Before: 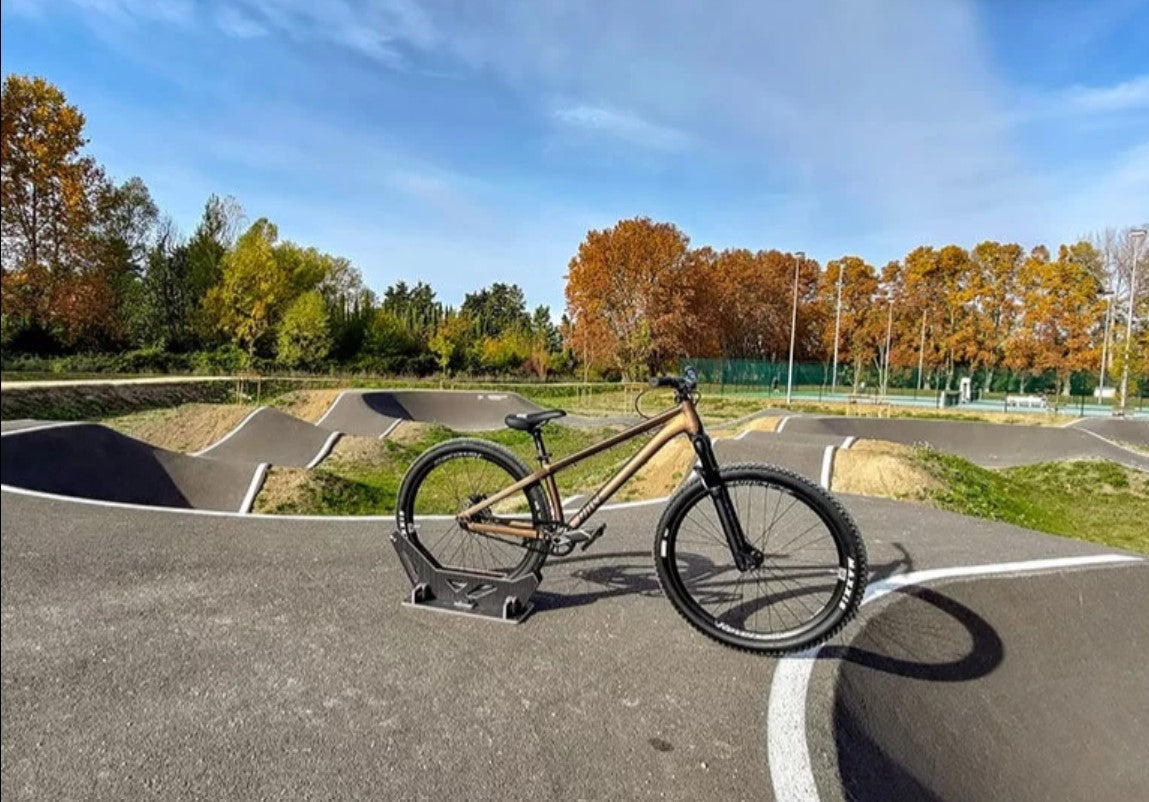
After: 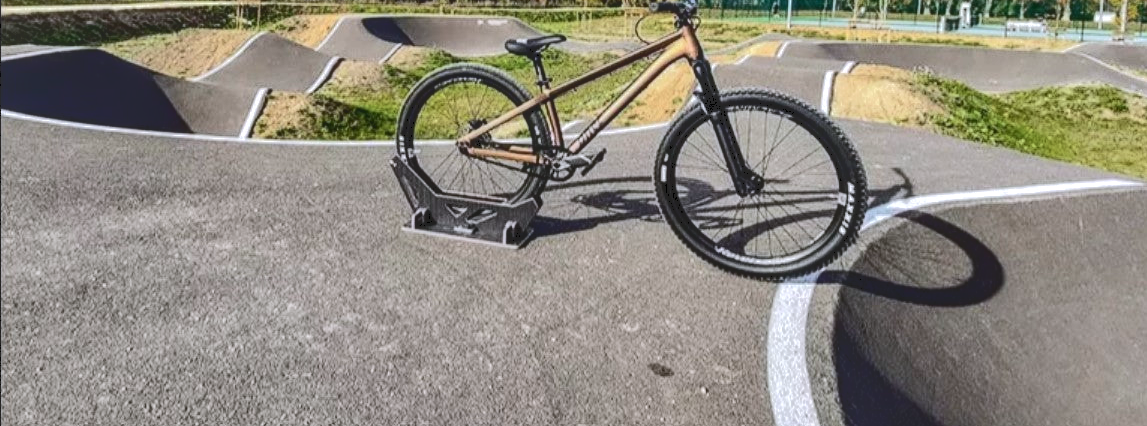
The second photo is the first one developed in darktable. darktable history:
crop and rotate: top 46.781%, right 0.108%
base curve: curves: ch0 [(0, 0) (0.303, 0.277) (1, 1)], preserve colors none
local contrast: on, module defaults
exposure: compensate highlight preservation false
shadows and highlights: shadows 36.58, highlights -27.68, soften with gaussian
color calibration: illuminant as shot in camera, x 0.358, y 0.373, temperature 4628.91 K
tone curve: curves: ch0 [(0, 0) (0.003, 0.145) (0.011, 0.148) (0.025, 0.15) (0.044, 0.159) (0.069, 0.16) (0.1, 0.164) (0.136, 0.182) (0.177, 0.213) (0.224, 0.247) (0.277, 0.298) (0.335, 0.37) (0.399, 0.456) (0.468, 0.552) (0.543, 0.641) (0.623, 0.713) (0.709, 0.768) (0.801, 0.825) (0.898, 0.868) (1, 1)], color space Lab, independent channels, preserve colors none
